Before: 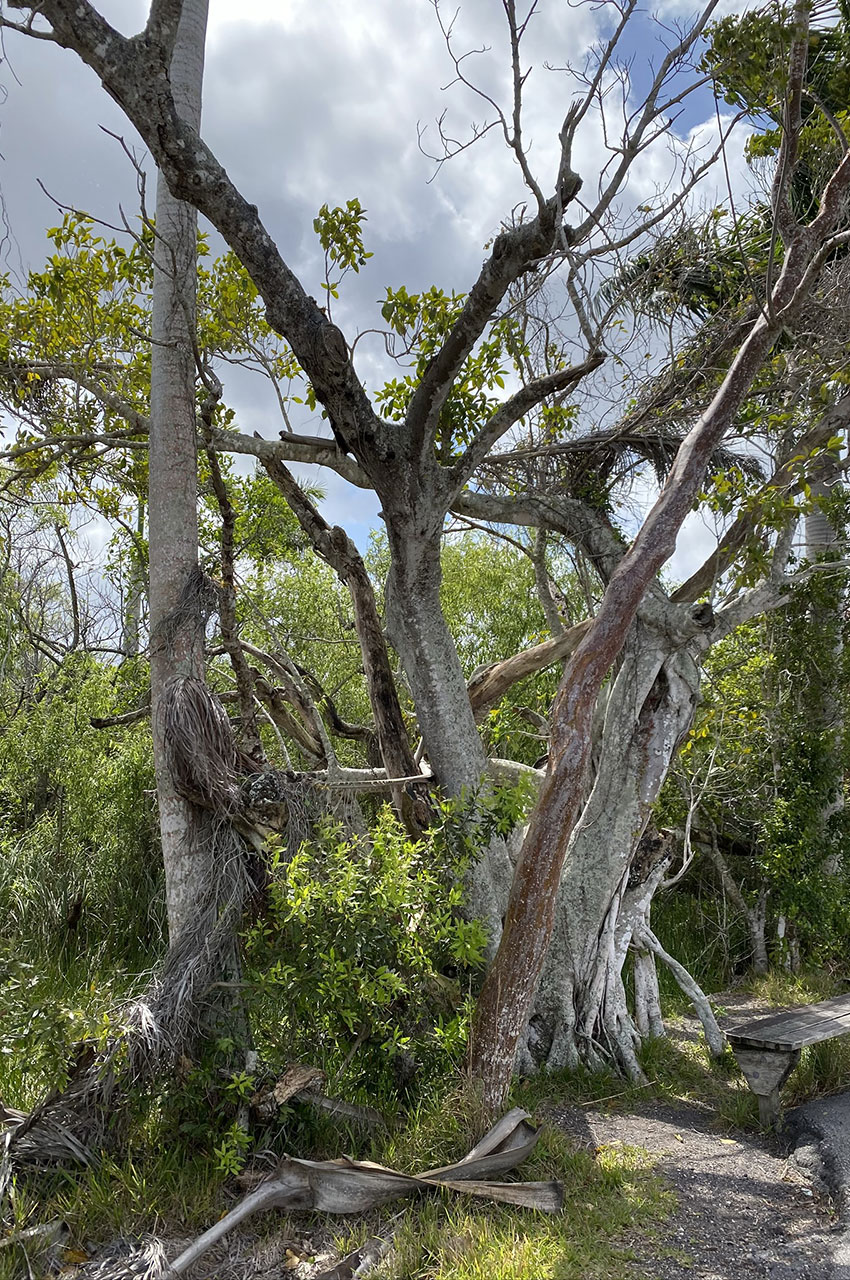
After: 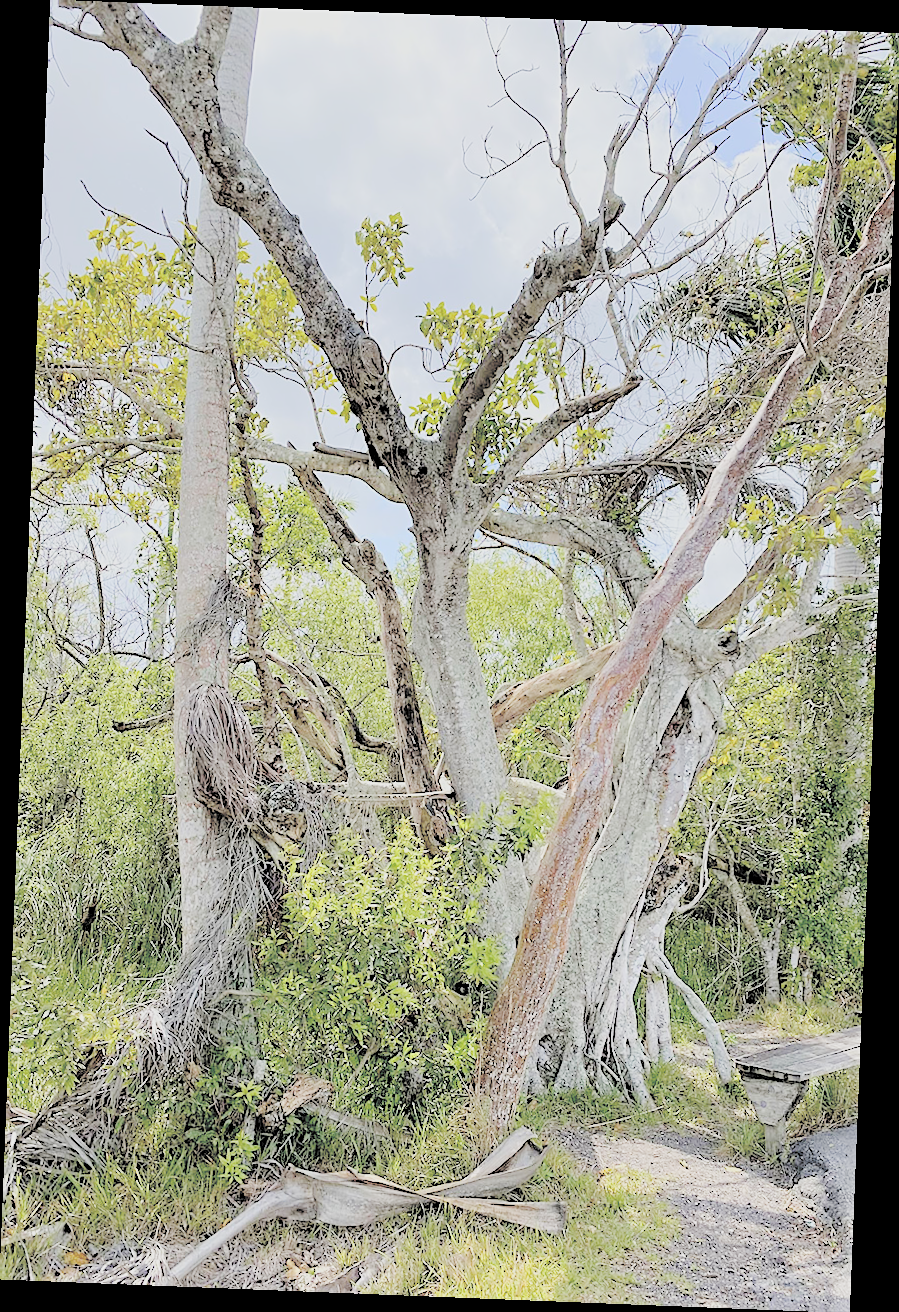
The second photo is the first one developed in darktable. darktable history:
rotate and perspective: rotation 2.27°, automatic cropping off
sharpen: on, module defaults
contrast brightness saturation: brightness 1
filmic rgb: black relative exposure -7 EV, white relative exposure 6 EV, threshold 3 EV, target black luminance 0%, hardness 2.73, latitude 61.22%, contrast 0.691, highlights saturation mix 10%, shadows ↔ highlights balance -0.073%, preserve chrominance no, color science v4 (2020), iterations of high-quality reconstruction 10, contrast in shadows soft, contrast in highlights soft, enable highlight reconstruction true
